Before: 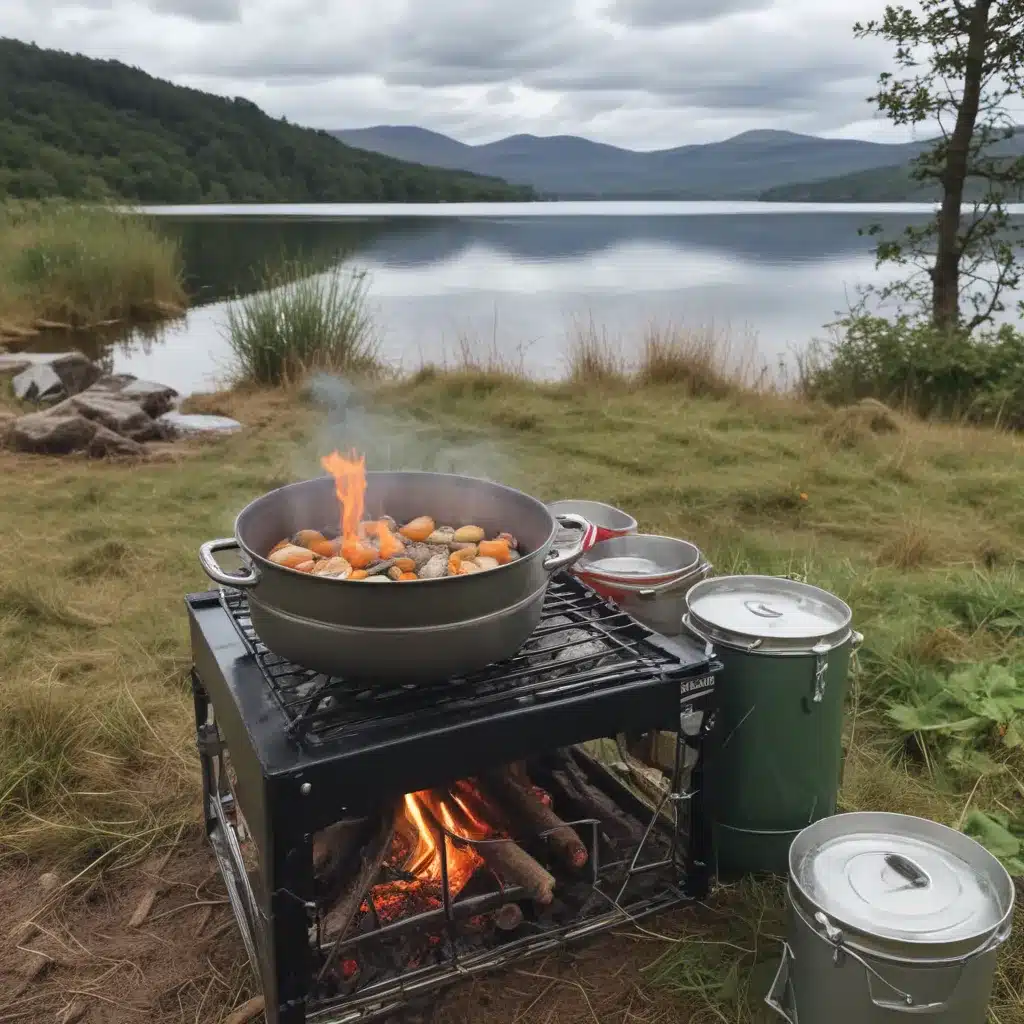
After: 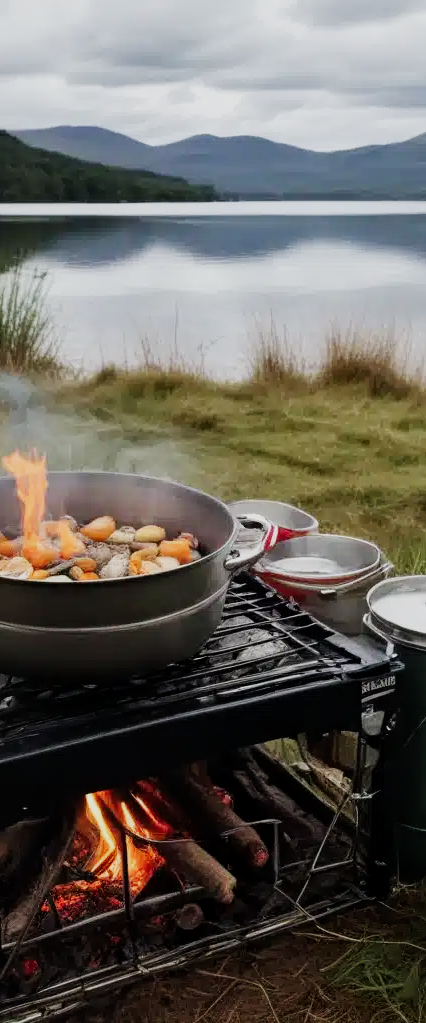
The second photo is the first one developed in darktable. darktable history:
crop: left 31.229%, right 27.105%
local contrast: mode bilateral grid, contrast 20, coarseness 50, detail 120%, midtone range 0.2
exposure: compensate highlight preservation false
sigmoid: contrast 1.7, skew -0.2, preserve hue 0%, red attenuation 0.1, red rotation 0.035, green attenuation 0.1, green rotation -0.017, blue attenuation 0.15, blue rotation -0.052, base primaries Rec2020
